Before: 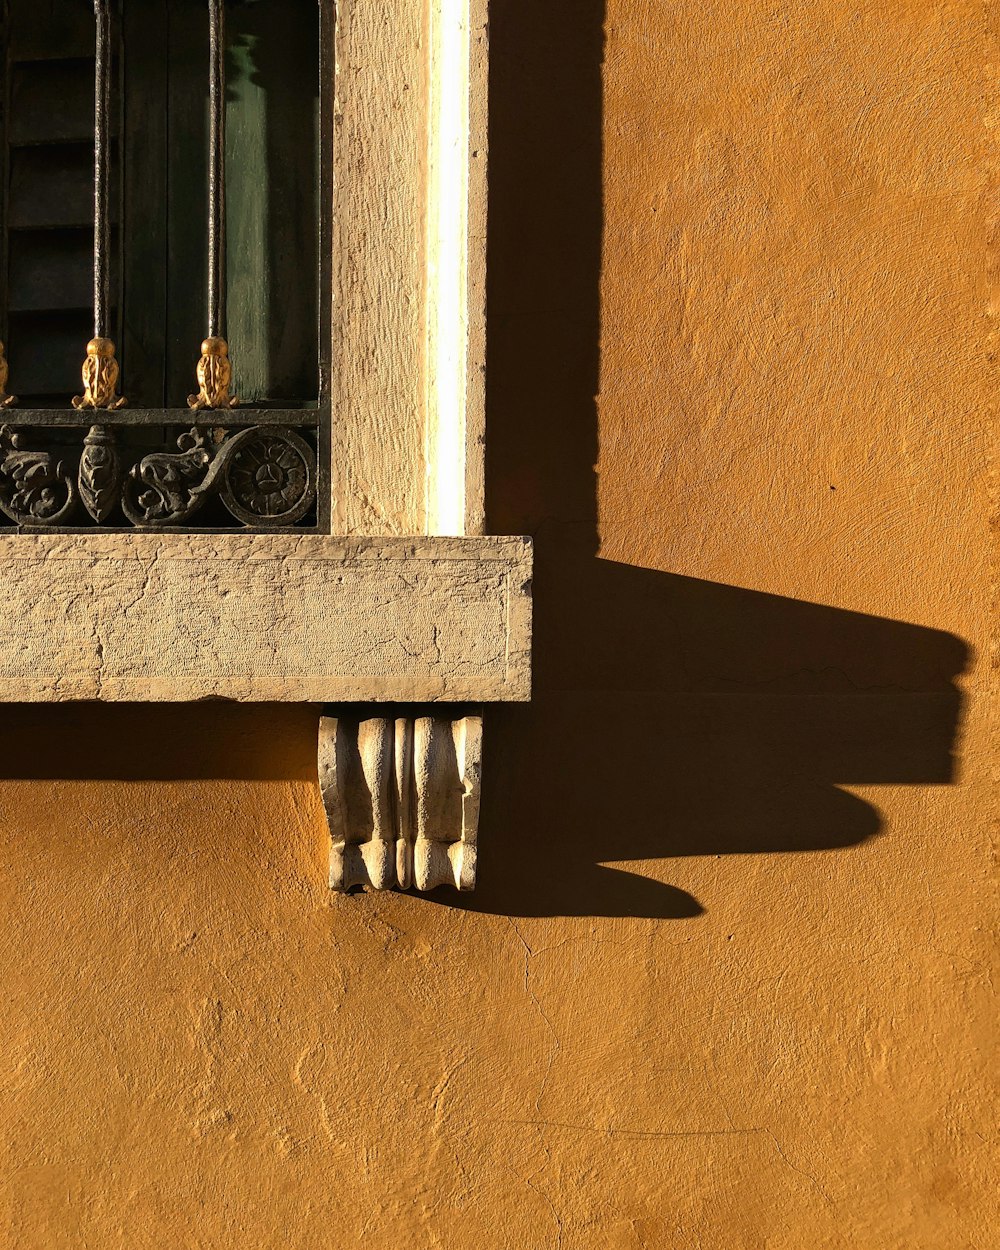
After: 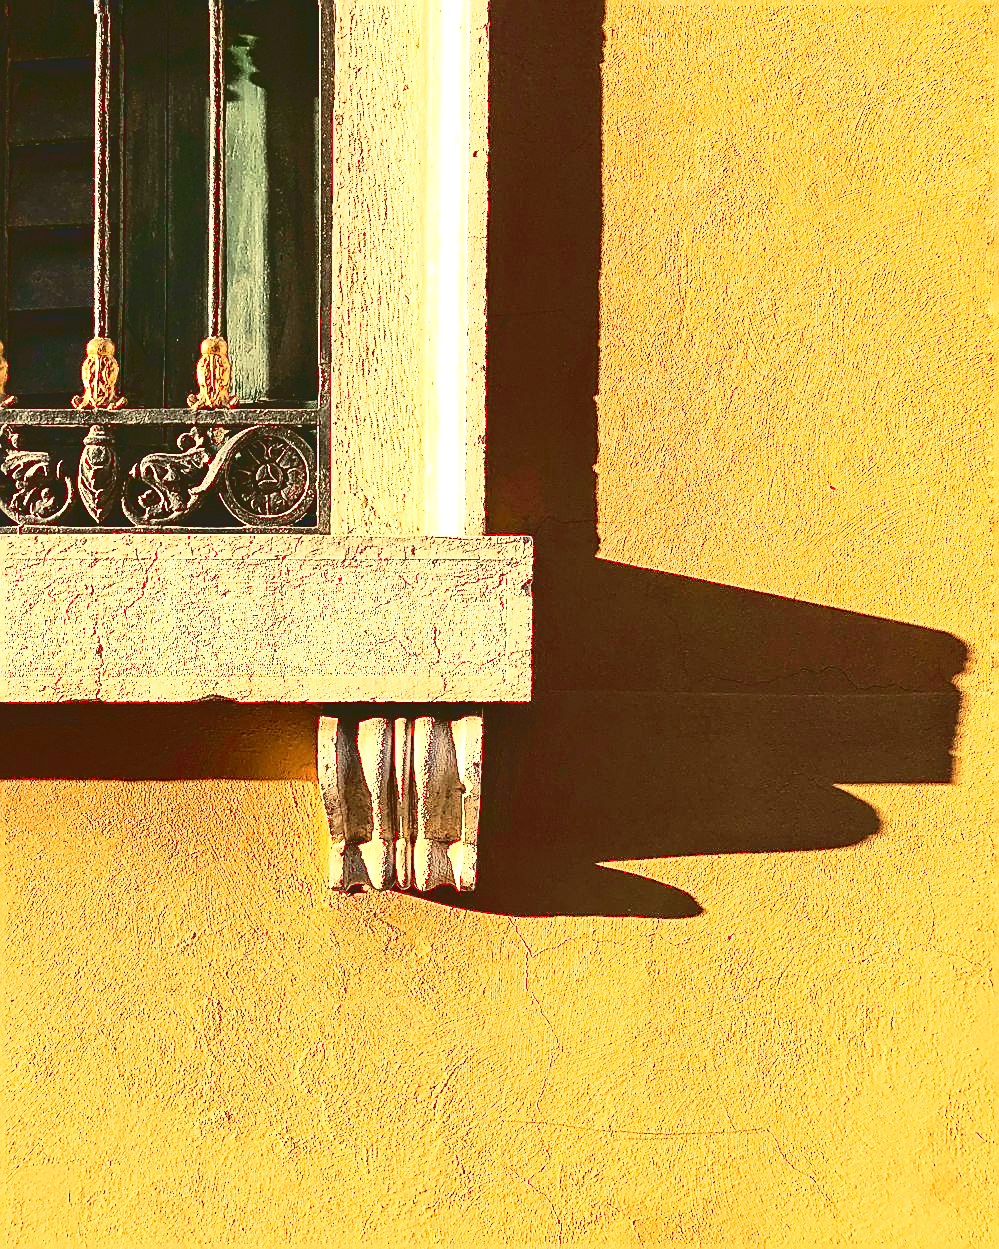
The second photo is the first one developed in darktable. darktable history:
rgb curve: curves: ch0 [(0, 0) (0.21, 0.15) (0.24, 0.21) (0.5, 0.75) (0.75, 0.96) (0.89, 0.99) (1, 1)]; ch1 [(0, 0.02) (0.21, 0.13) (0.25, 0.2) (0.5, 0.67) (0.75, 0.9) (0.89, 0.97) (1, 1)]; ch2 [(0, 0.02) (0.21, 0.13) (0.25, 0.2) (0.5, 0.67) (0.75, 0.9) (0.89, 0.97) (1, 1)], compensate middle gray true
sharpen: radius 1.685, amount 1.294
tone curve: curves: ch0 [(0, 0.137) (1, 1)], color space Lab, linked channels, preserve colors none
exposure: exposure 1 EV, compensate highlight preservation false
